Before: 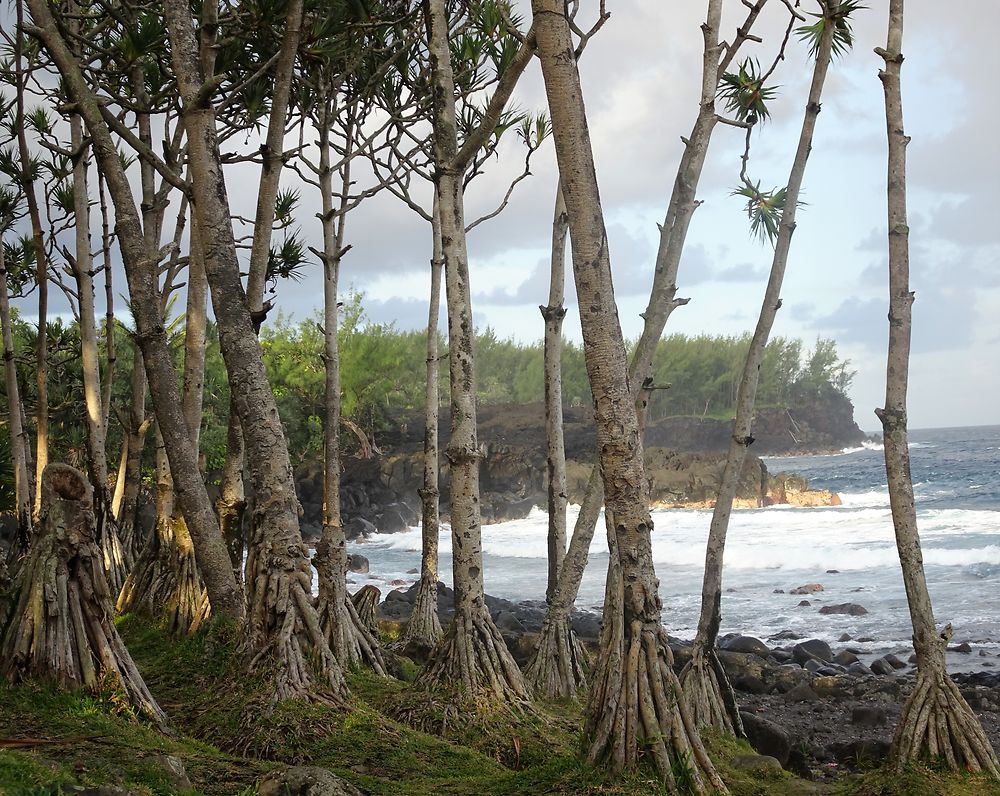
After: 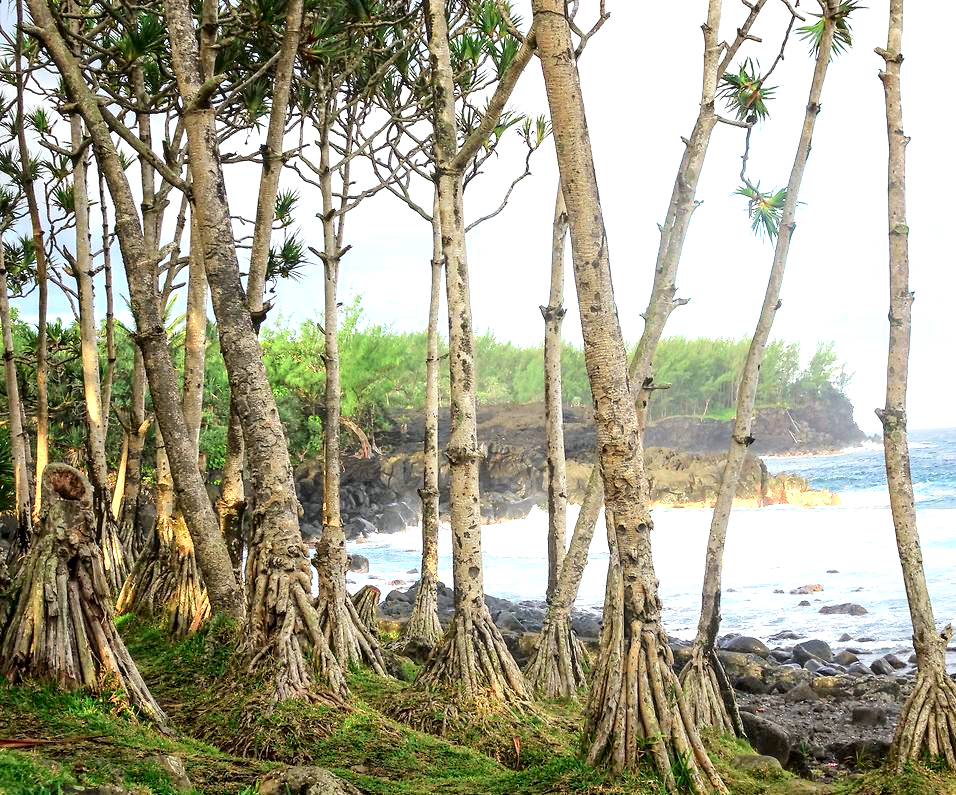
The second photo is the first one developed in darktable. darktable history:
crop: right 4.394%, bottom 0.016%
tone curve: curves: ch0 [(0, 0.013) (0.054, 0.018) (0.205, 0.197) (0.289, 0.309) (0.382, 0.437) (0.475, 0.552) (0.666, 0.743) (0.791, 0.85) (1, 0.998)]; ch1 [(0, 0) (0.394, 0.338) (0.449, 0.404) (0.499, 0.498) (0.526, 0.528) (0.543, 0.564) (0.589, 0.633) (0.66, 0.687) (0.783, 0.804) (1, 1)]; ch2 [(0, 0) (0.304, 0.31) (0.403, 0.399) (0.441, 0.421) (0.474, 0.466) (0.498, 0.496) (0.524, 0.538) (0.555, 0.584) (0.633, 0.665) (0.7, 0.711) (1, 1)], color space Lab, independent channels, preserve colors none
exposure: black level correction 0, exposure 1.124 EV, compensate highlight preservation false
local contrast: on, module defaults
